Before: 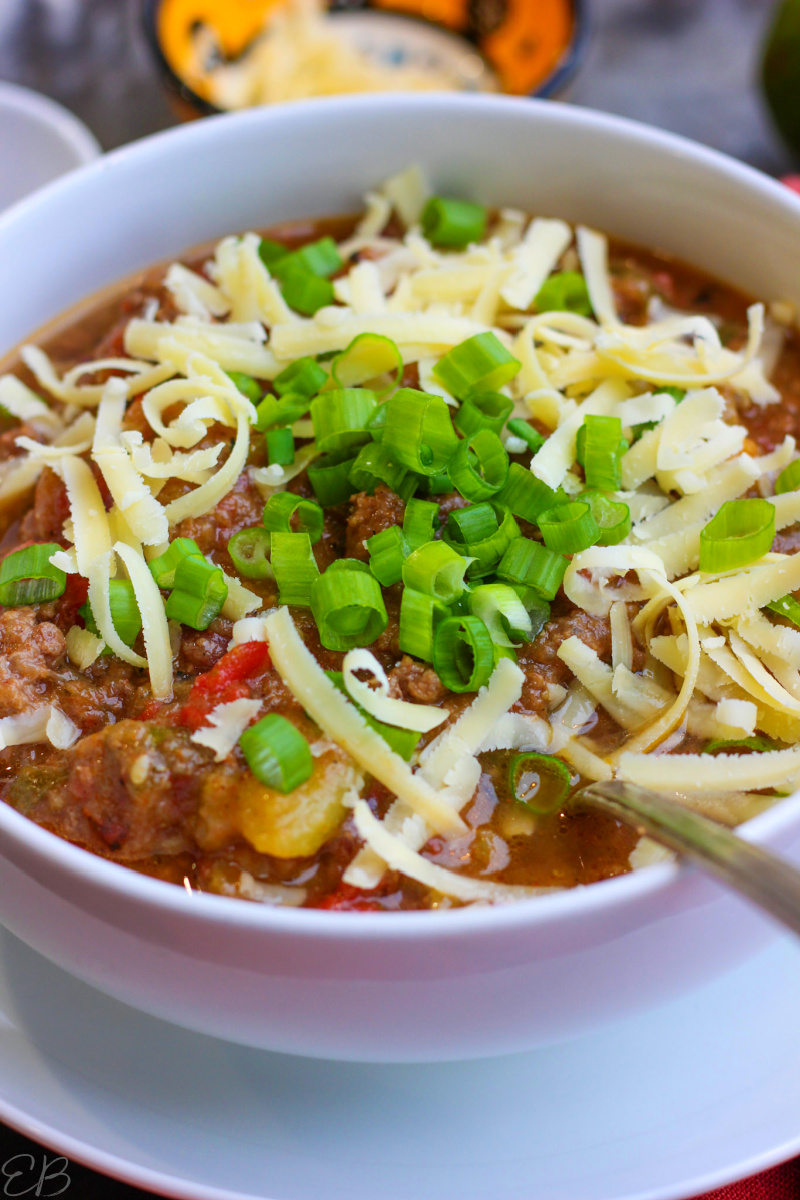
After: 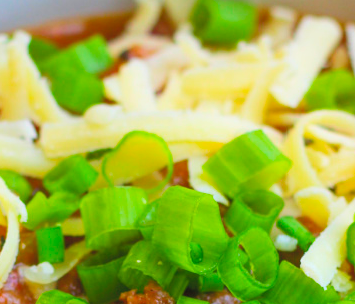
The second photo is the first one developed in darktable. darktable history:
contrast brightness saturation: contrast 0.067, brightness 0.178, saturation 0.396
shadows and highlights: shadows 42.99, highlights 7.59
crop: left 28.848%, top 16.855%, right 26.773%, bottom 57.777%
